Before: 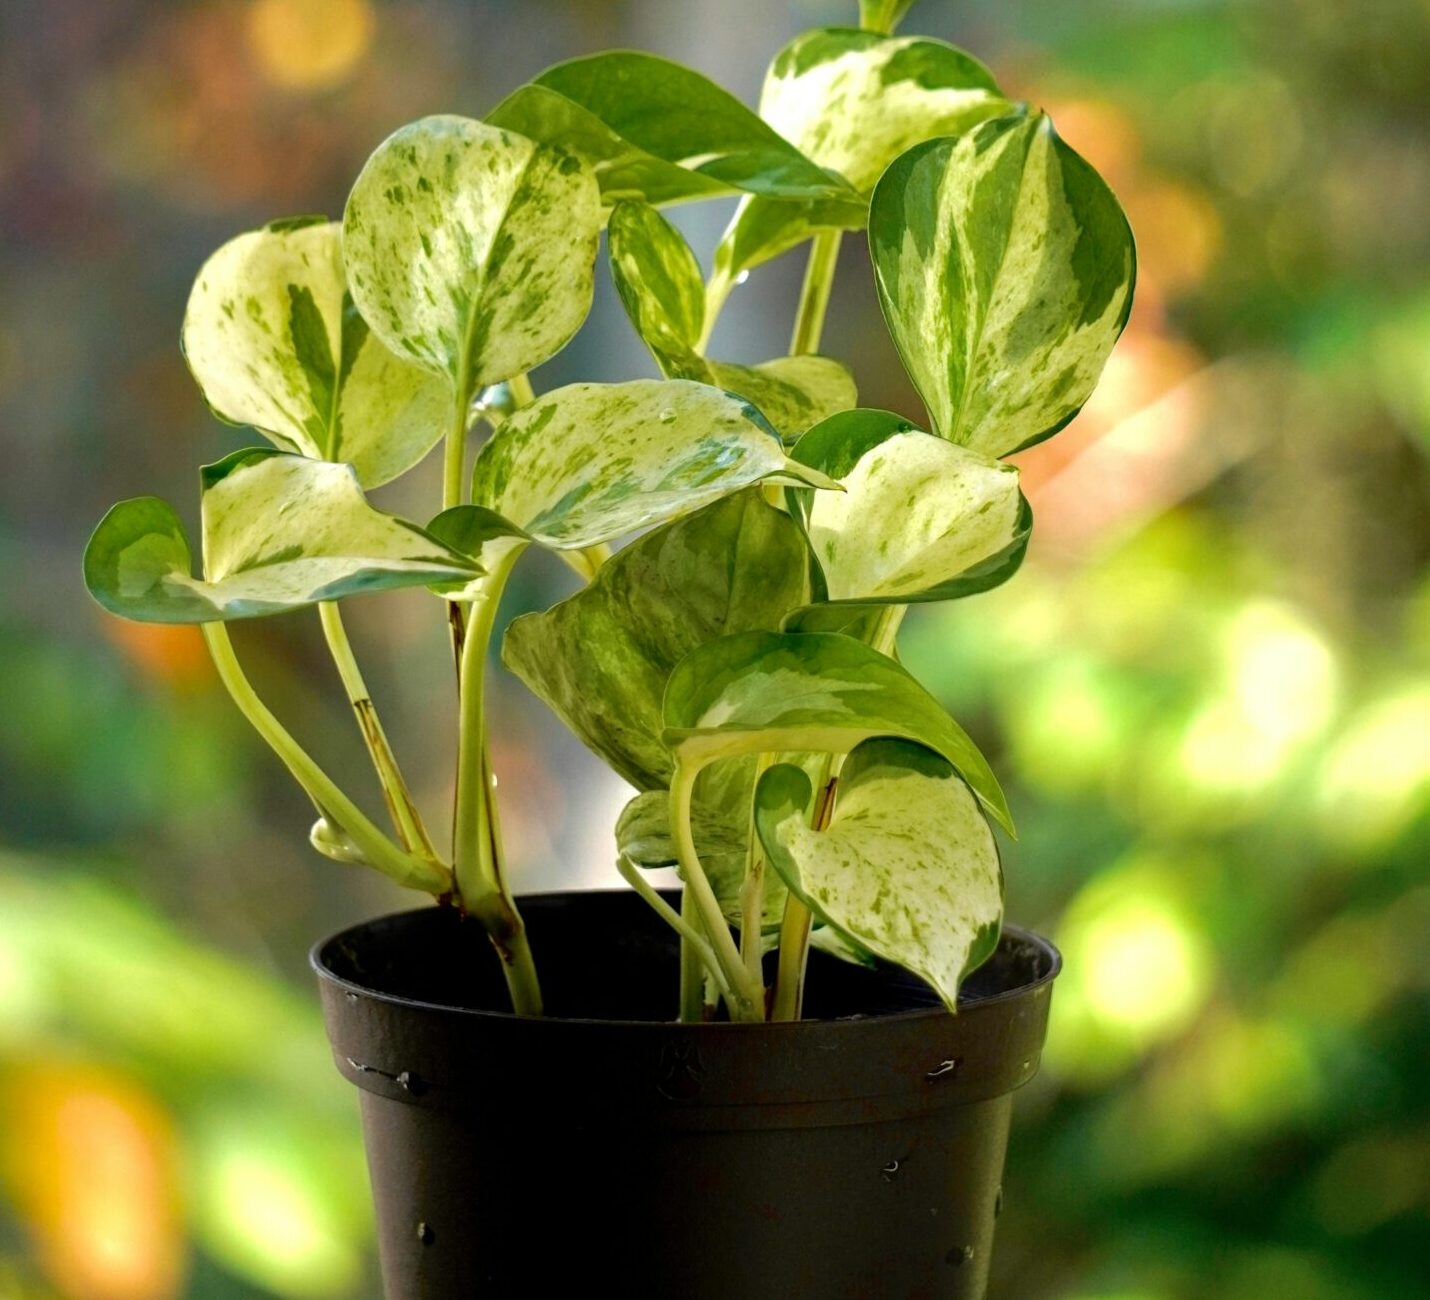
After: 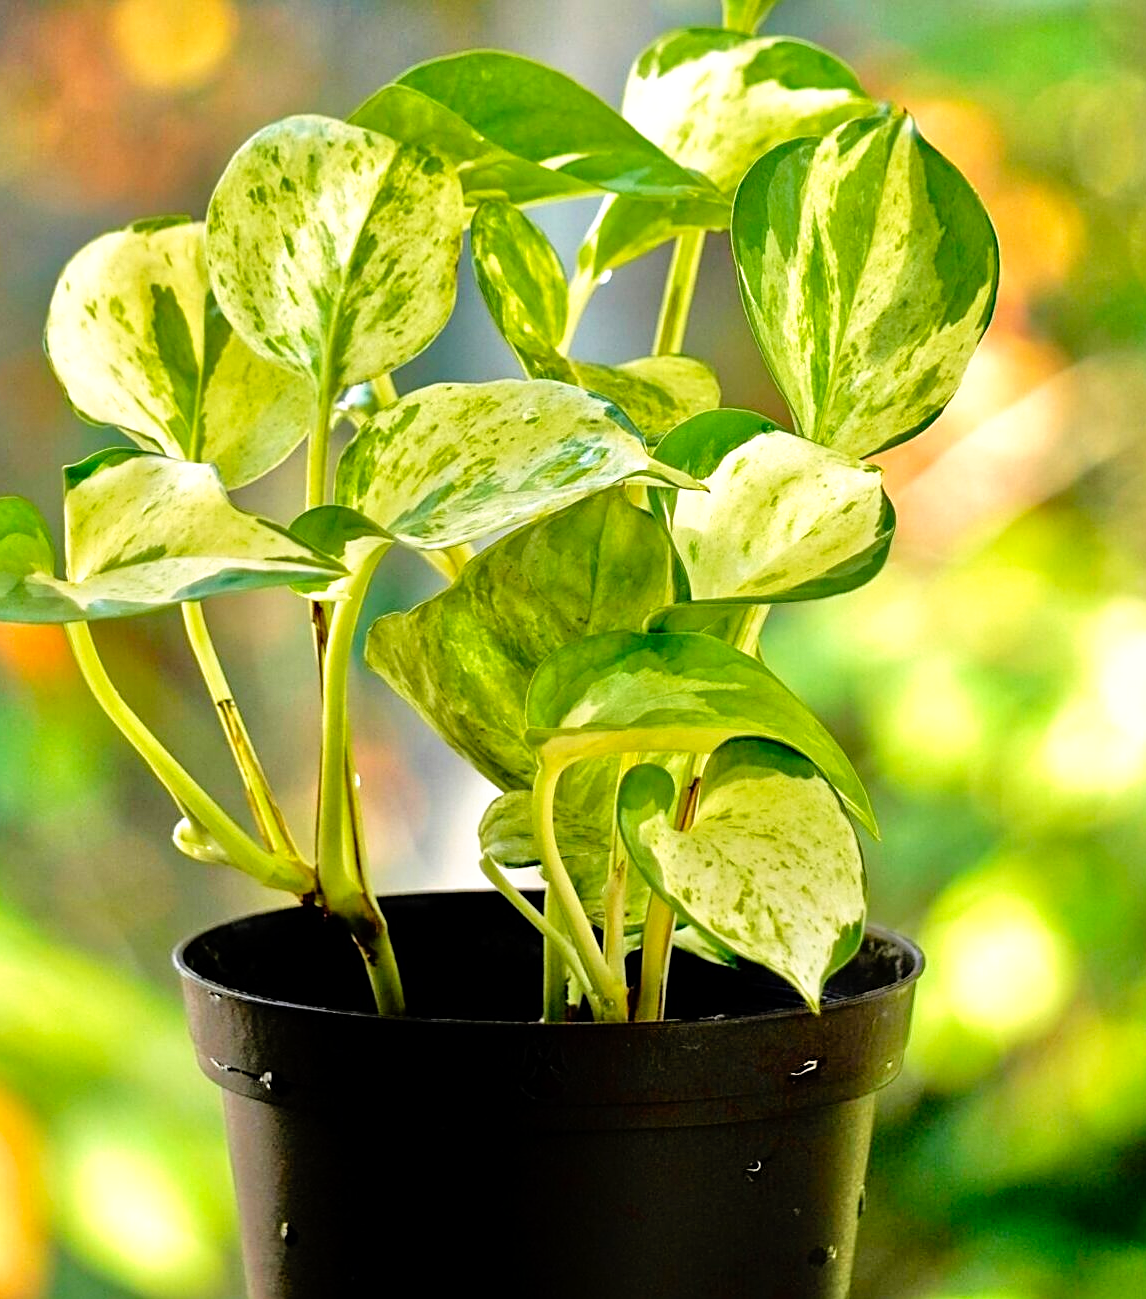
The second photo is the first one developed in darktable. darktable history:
crop and rotate: left 9.597%, right 10.195%
tone equalizer: -7 EV 0.15 EV, -6 EV 0.6 EV, -5 EV 1.15 EV, -4 EV 1.33 EV, -3 EV 1.15 EV, -2 EV 0.6 EV, -1 EV 0.15 EV, mask exposure compensation -0.5 EV
tone curve: curves: ch0 [(0, 0) (0.003, 0.001) (0.011, 0.005) (0.025, 0.011) (0.044, 0.02) (0.069, 0.031) (0.1, 0.045) (0.136, 0.077) (0.177, 0.124) (0.224, 0.181) (0.277, 0.245) (0.335, 0.316) (0.399, 0.393) (0.468, 0.477) (0.543, 0.568) (0.623, 0.666) (0.709, 0.771) (0.801, 0.871) (0.898, 0.965) (1, 1)], preserve colors none
sharpen: on, module defaults
